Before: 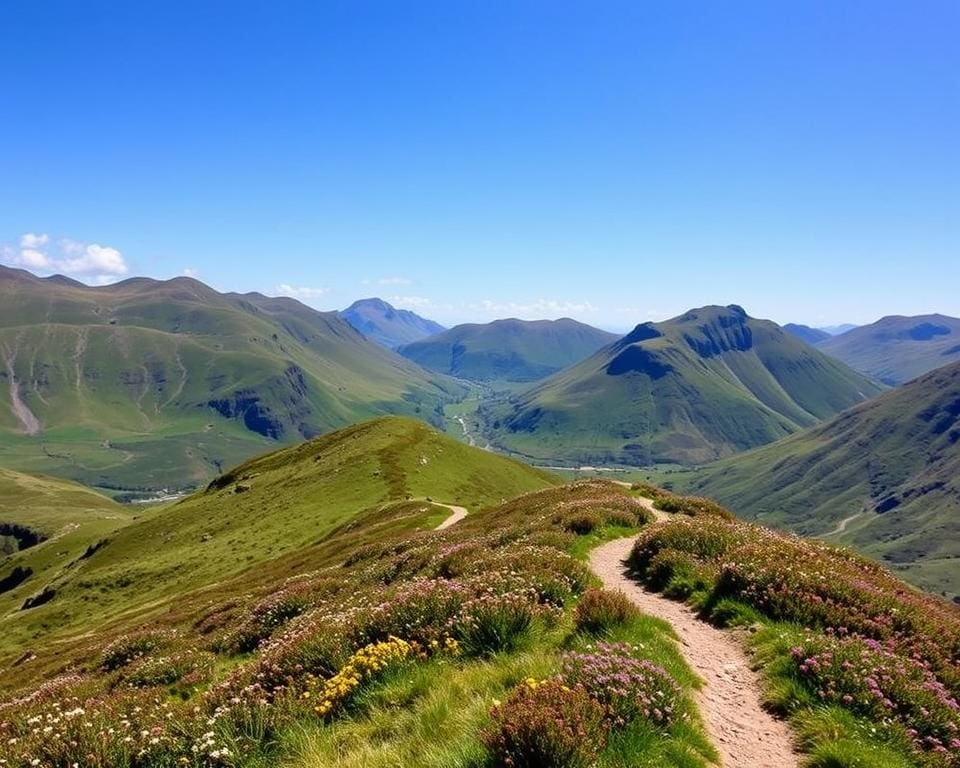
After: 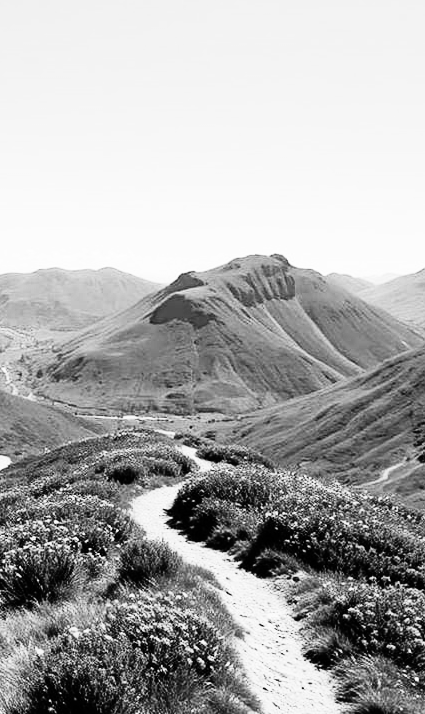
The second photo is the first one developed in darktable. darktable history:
crop: left 47.628%, top 6.643%, right 7.874%
rgb curve: curves: ch0 [(0, 0) (0.21, 0.15) (0.24, 0.21) (0.5, 0.75) (0.75, 0.96) (0.89, 0.99) (1, 1)]; ch1 [(0, 0.02) (0.21, 0.13) (0.25, 0.2) (0.5, 0.67) (0.75, 0.9) (0.89, 0.97) (1, 1)]; ch2 [(0, 0.02) (0.21, 0.13) (0.25, 0.2) (0.5, 0.67) (0.75, 0.9) (0.89, 0.97) (1, 1)], compensate middle gray true
color contrast: blue-yellow contrast 0.7
color calibration: output gray [0.22, 0.42, 0.37, 0], gray › normalize channels true, illuminant same as pipeline (D50), adaptation XYZ, x 0.346, y 0.359, gamut compression 0
